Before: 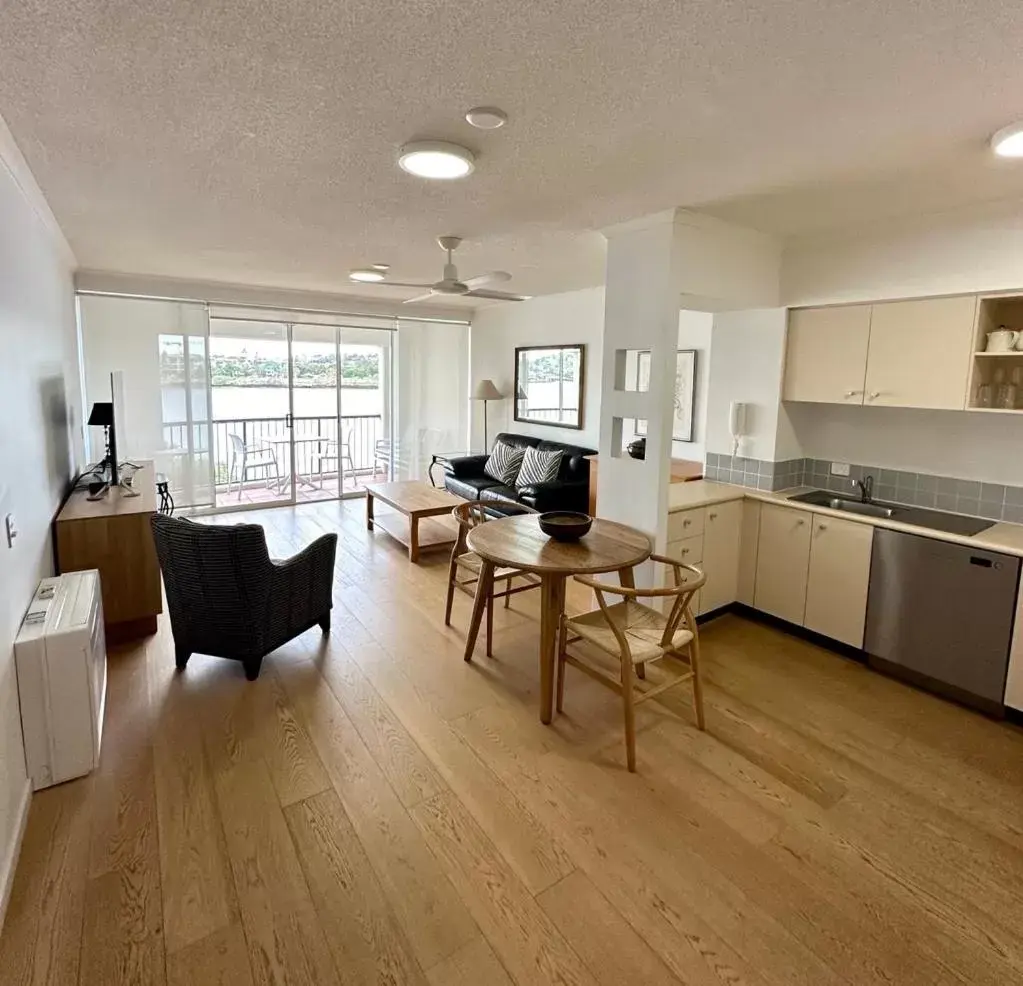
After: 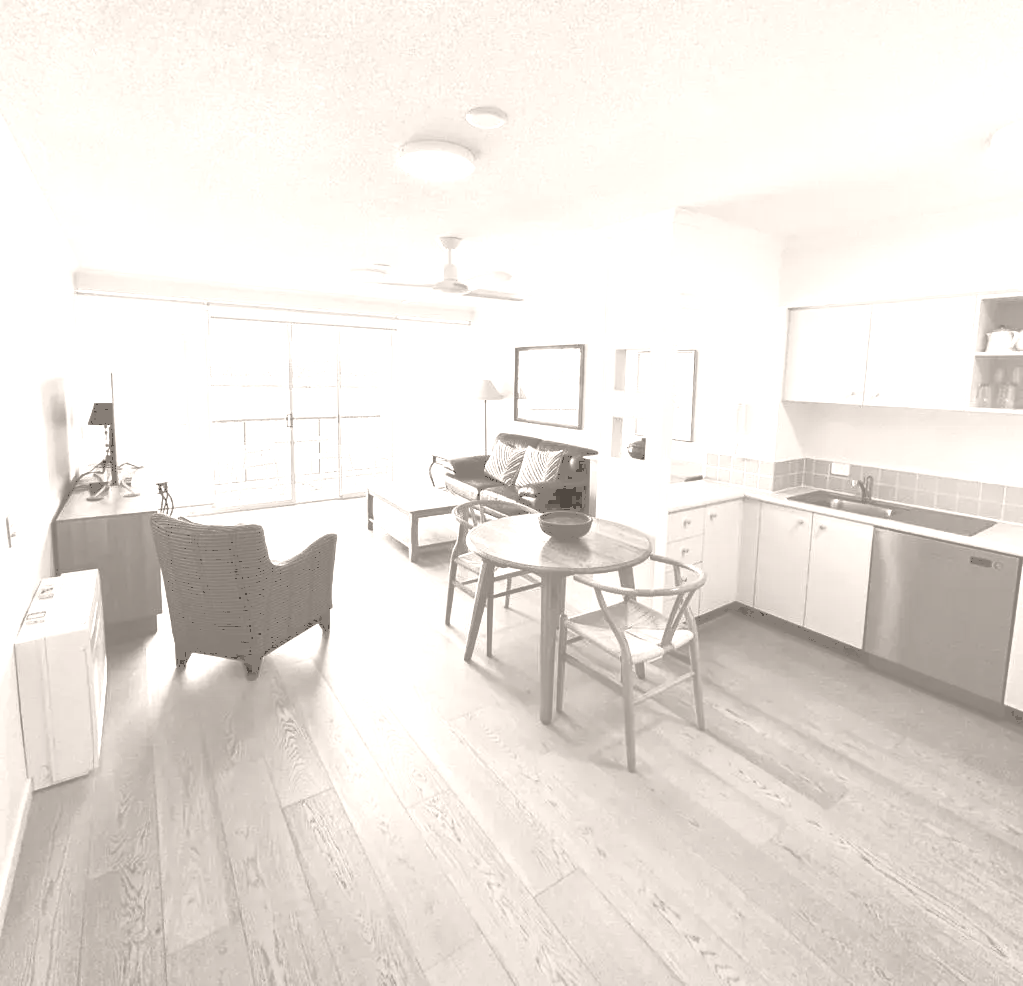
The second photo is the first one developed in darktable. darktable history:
tone curve: curves: ch0 [(0, 0) (0.003, 0.217) (0.011, 0.217) (0.025, 0.229) (0.044, 0.243) (0.069, 0.253) (0.1, 0.265) (0.136, 0.281) (0.177, 0.305) (0.224, 0.331) (0.277, 0.369) (0.335, 0.415) (0.399, 0.472) (0.468, 0.543) (0.543, 0.609) (0.623, 0.676) (0.709, 0.734) (0.801, 0.798) (0.898, 0.849) (1, 1)], preserve colors none
colorize: hue 34.49°, saturation 35.33%, source mix 100%, lightness 55%, version 1
